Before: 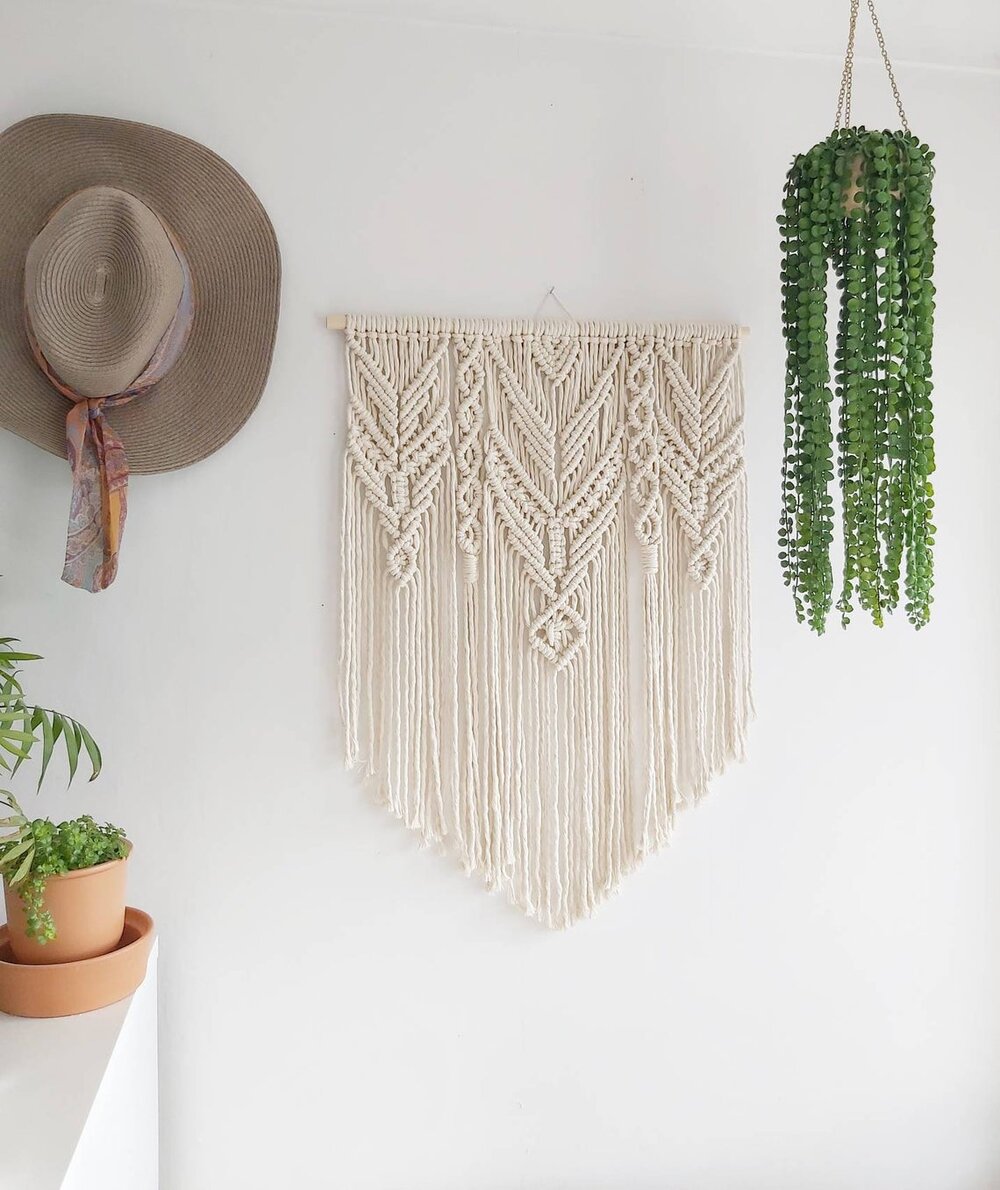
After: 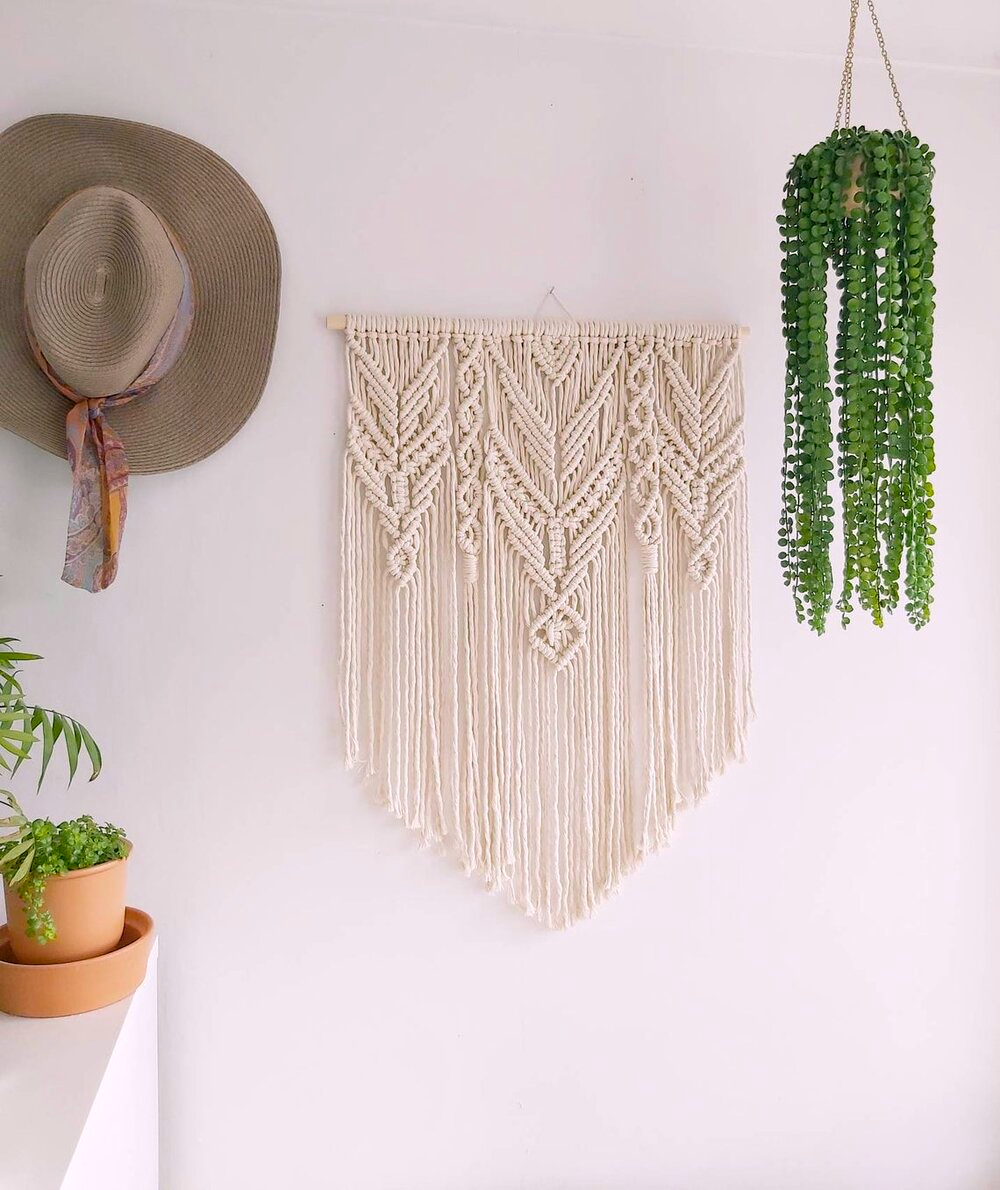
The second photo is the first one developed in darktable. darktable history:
color balance rgb: shadows lift › chroma 2%, shadows lift › hue 217.2°, power › chroma 0.25%, power › hue 60°, highlights gain › chroma 1.5%, highlights gain › hue 309.6°, global offset › luminance -0.5%, perceptual saturation grading › global saturation 15%, global vibrance 20%
tone equalizer: on, module defaults
